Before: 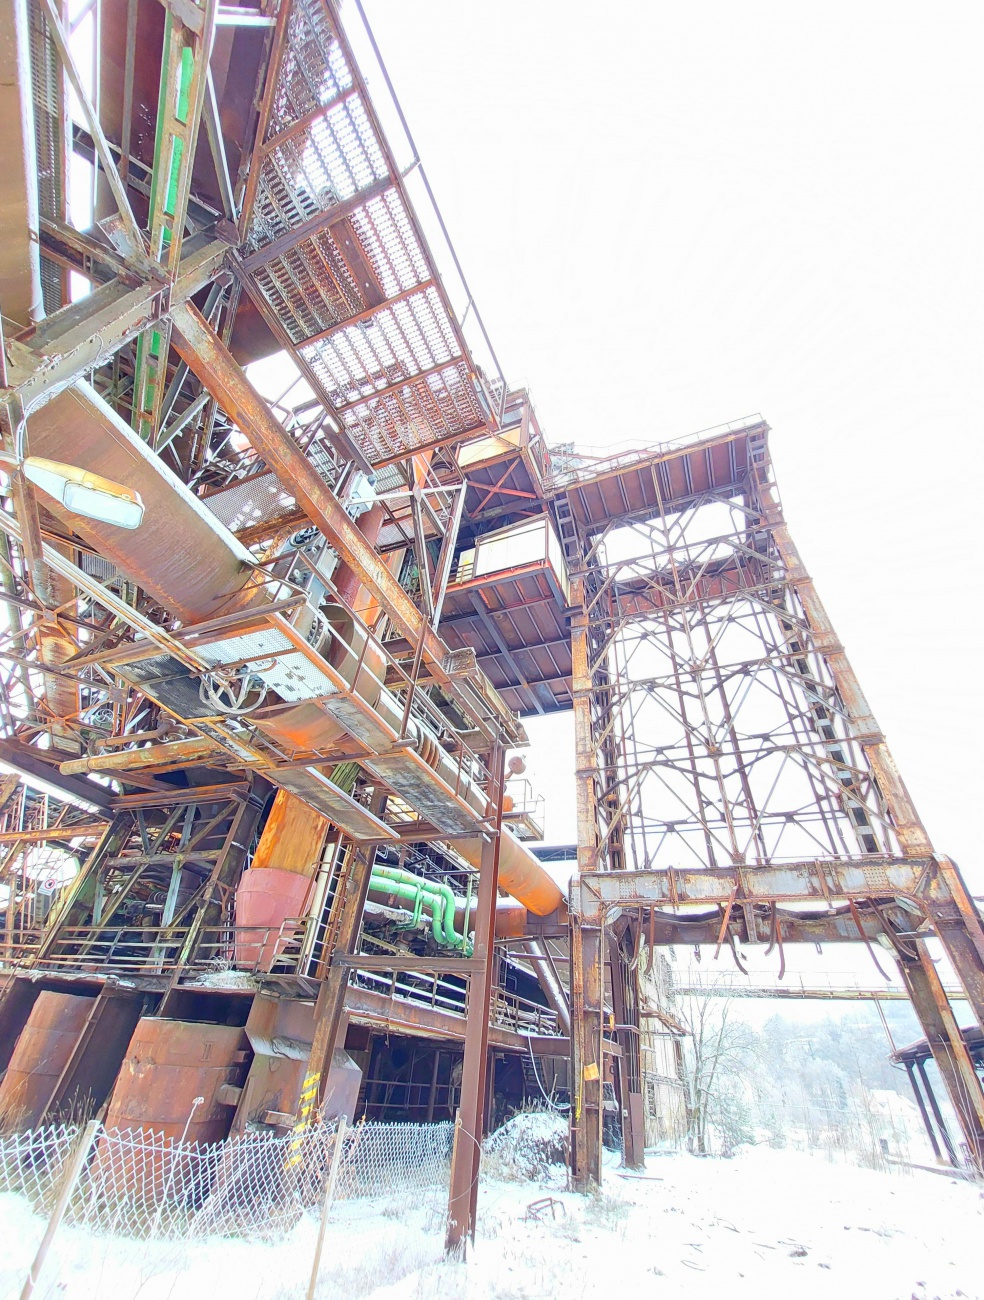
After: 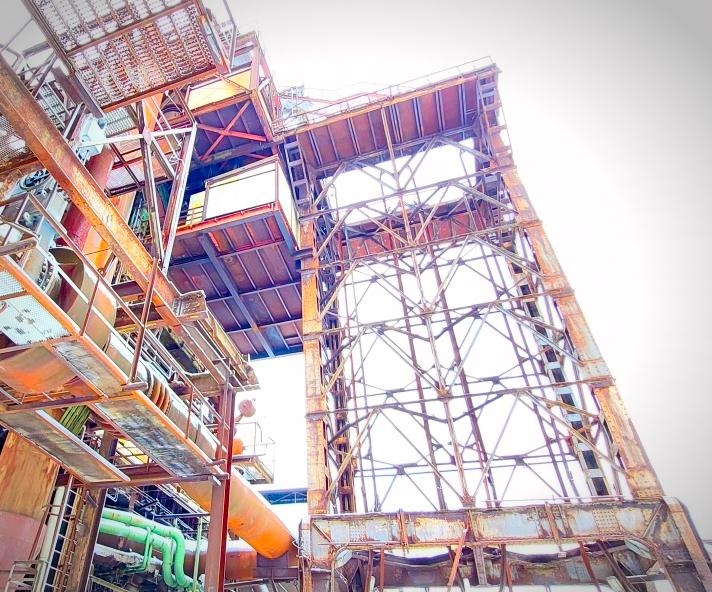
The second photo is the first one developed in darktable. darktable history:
color balance rgb: highlights gain › chroma 0.215%, highlights gain › hue 332.54°, global offset › luminance -0.994%, perceptual saturation grading › global saturation 20%, perceptual saturation grading › highlights -25.227%, perceptual saturation grading › shadows 25.738%, global vibrance 30.382%
contrast brightness saturation: contrast 0.184, saturation 0.3
crop and rotate: left 27.592%, top 27.481%, bottom 26.959%
color zones: curves: ch0 [(0, 0.5) (0.143, 0.5) (0.286, 0.5) (0.429, 0.5) (0.571, 0.5) (0.714, 0.476) (0.857, 0.5) (1, 0.5)]; ch2 [(0, 0.5) (0.143, 0.5) (0.286, 0.5) (0.429, 0.5) (0.571, 0.5) (0.714, 0.487) (0.857, 0.5) (1, 0.5)]
local contrast: mode bilateral grid, contrast 99, coarseness 99, detail 108%, midtone range 0.2
vignetting: automatic ratio true
